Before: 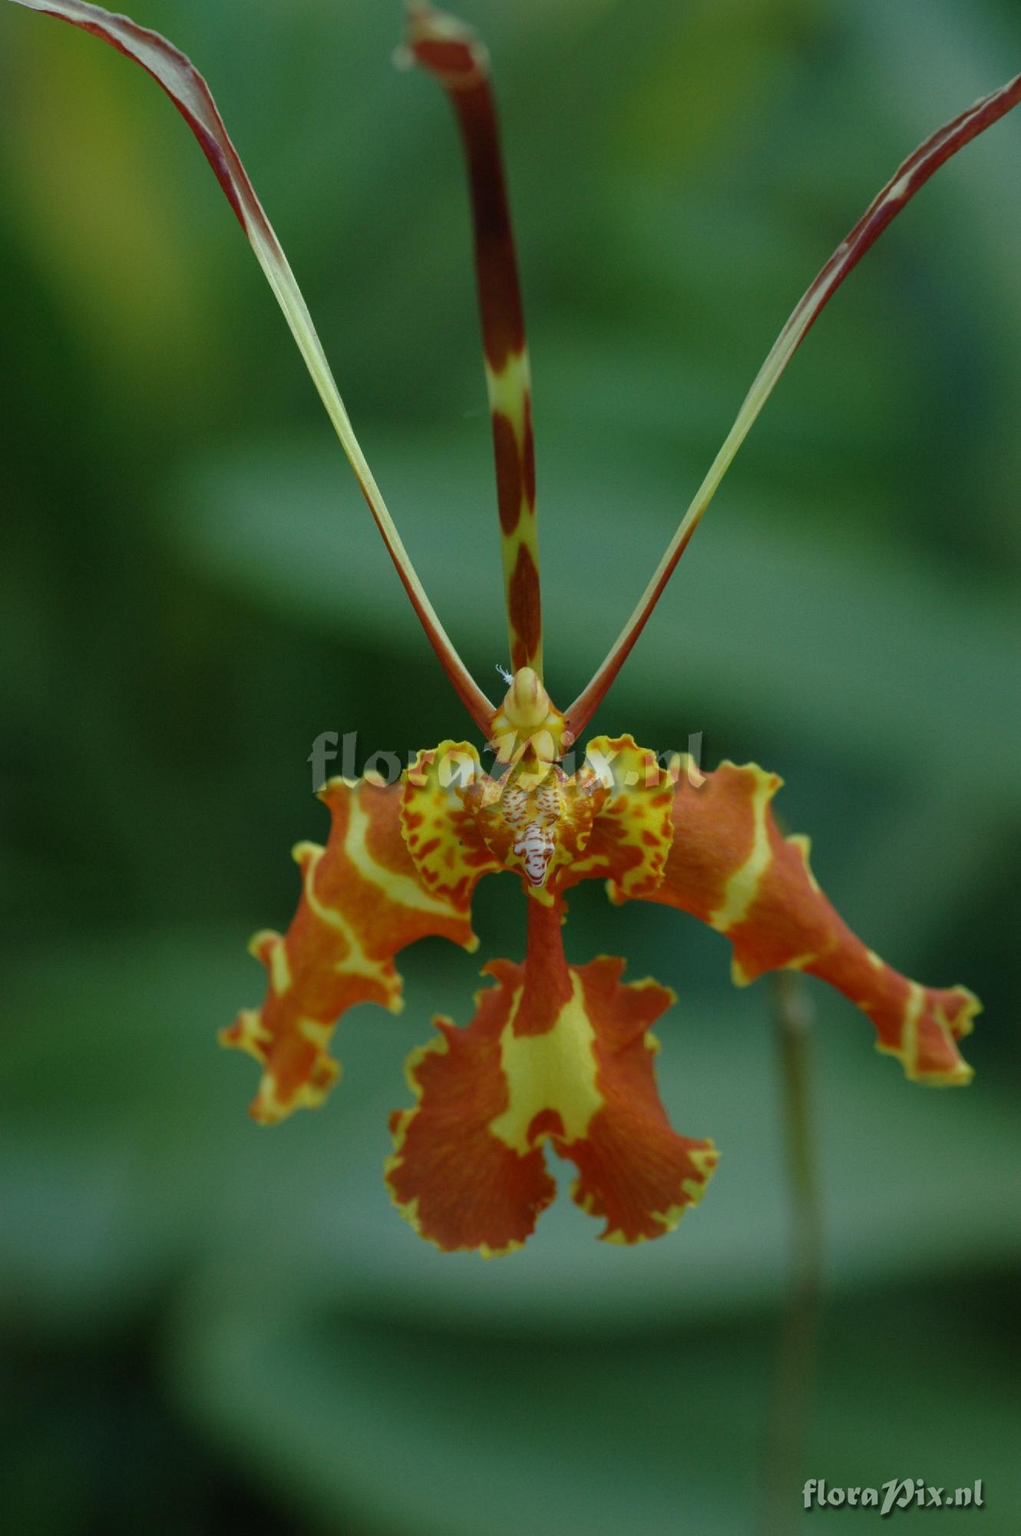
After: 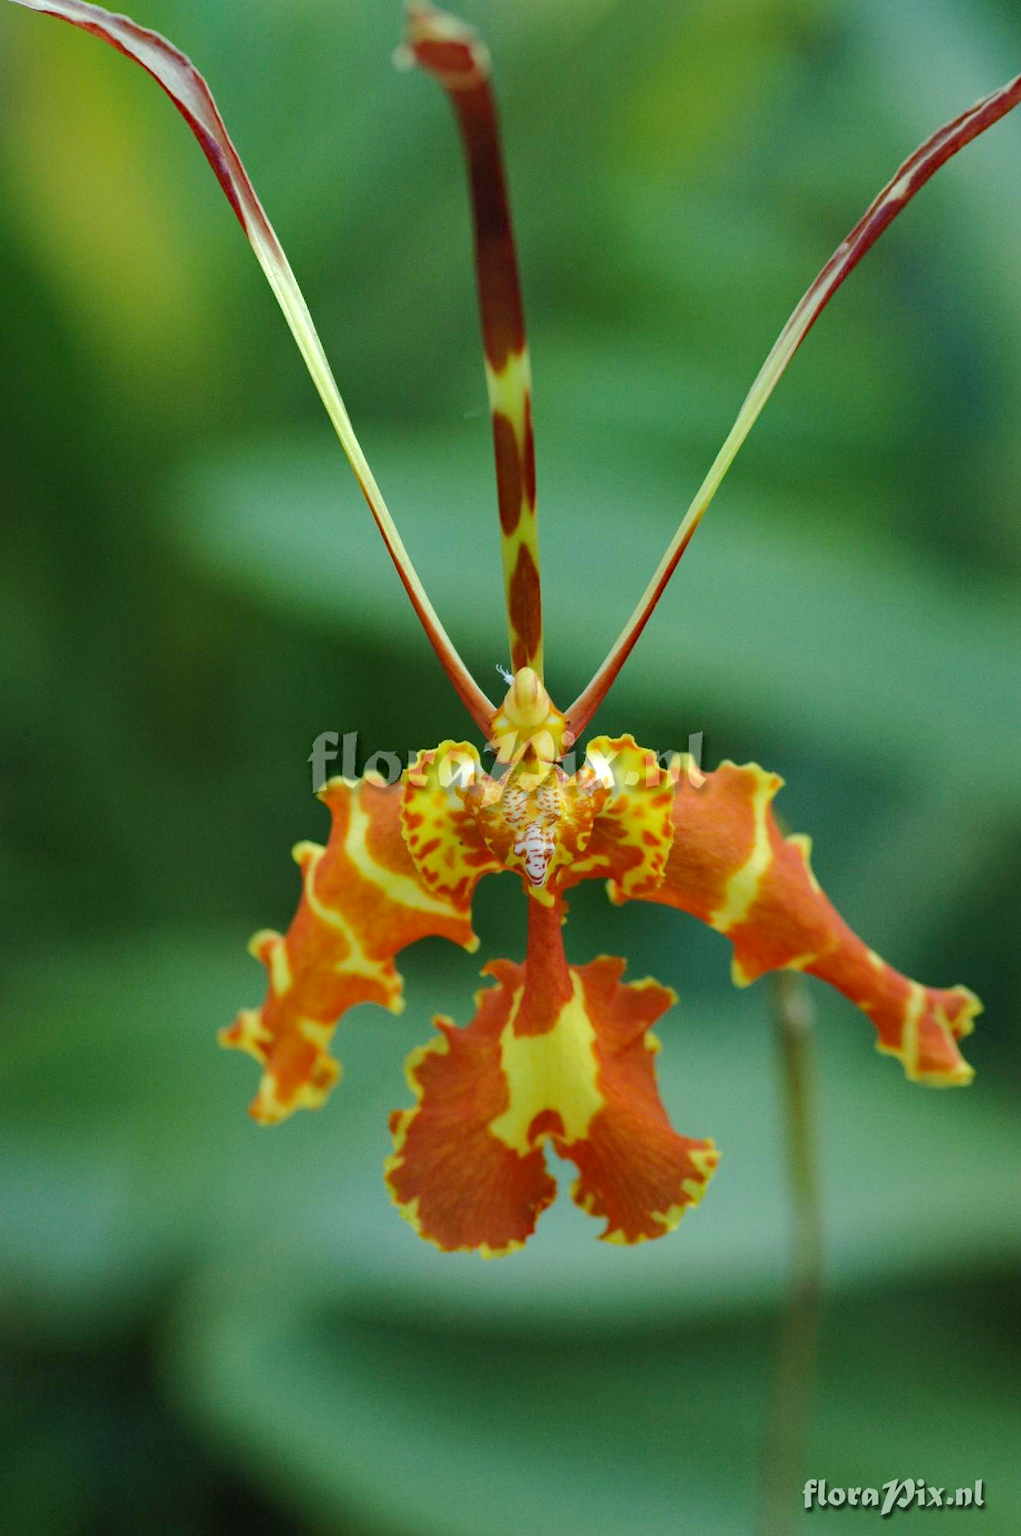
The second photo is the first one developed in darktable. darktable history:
tone equalizer: -8 EV 0.961 EV, -7 EV 1.03 EV, -6 EV 0.961 EV, -5 EV 1 EV, -4 EV 1.03 EV, -3 EV 0.77 EV, -2 EV 0.504 EV, -1 EV 0.268 EV, edges refinement/feathering 500, mask exposure compensation -1.57 EV, preserve details no
haze removal: compatibility mode true, adaptive false
